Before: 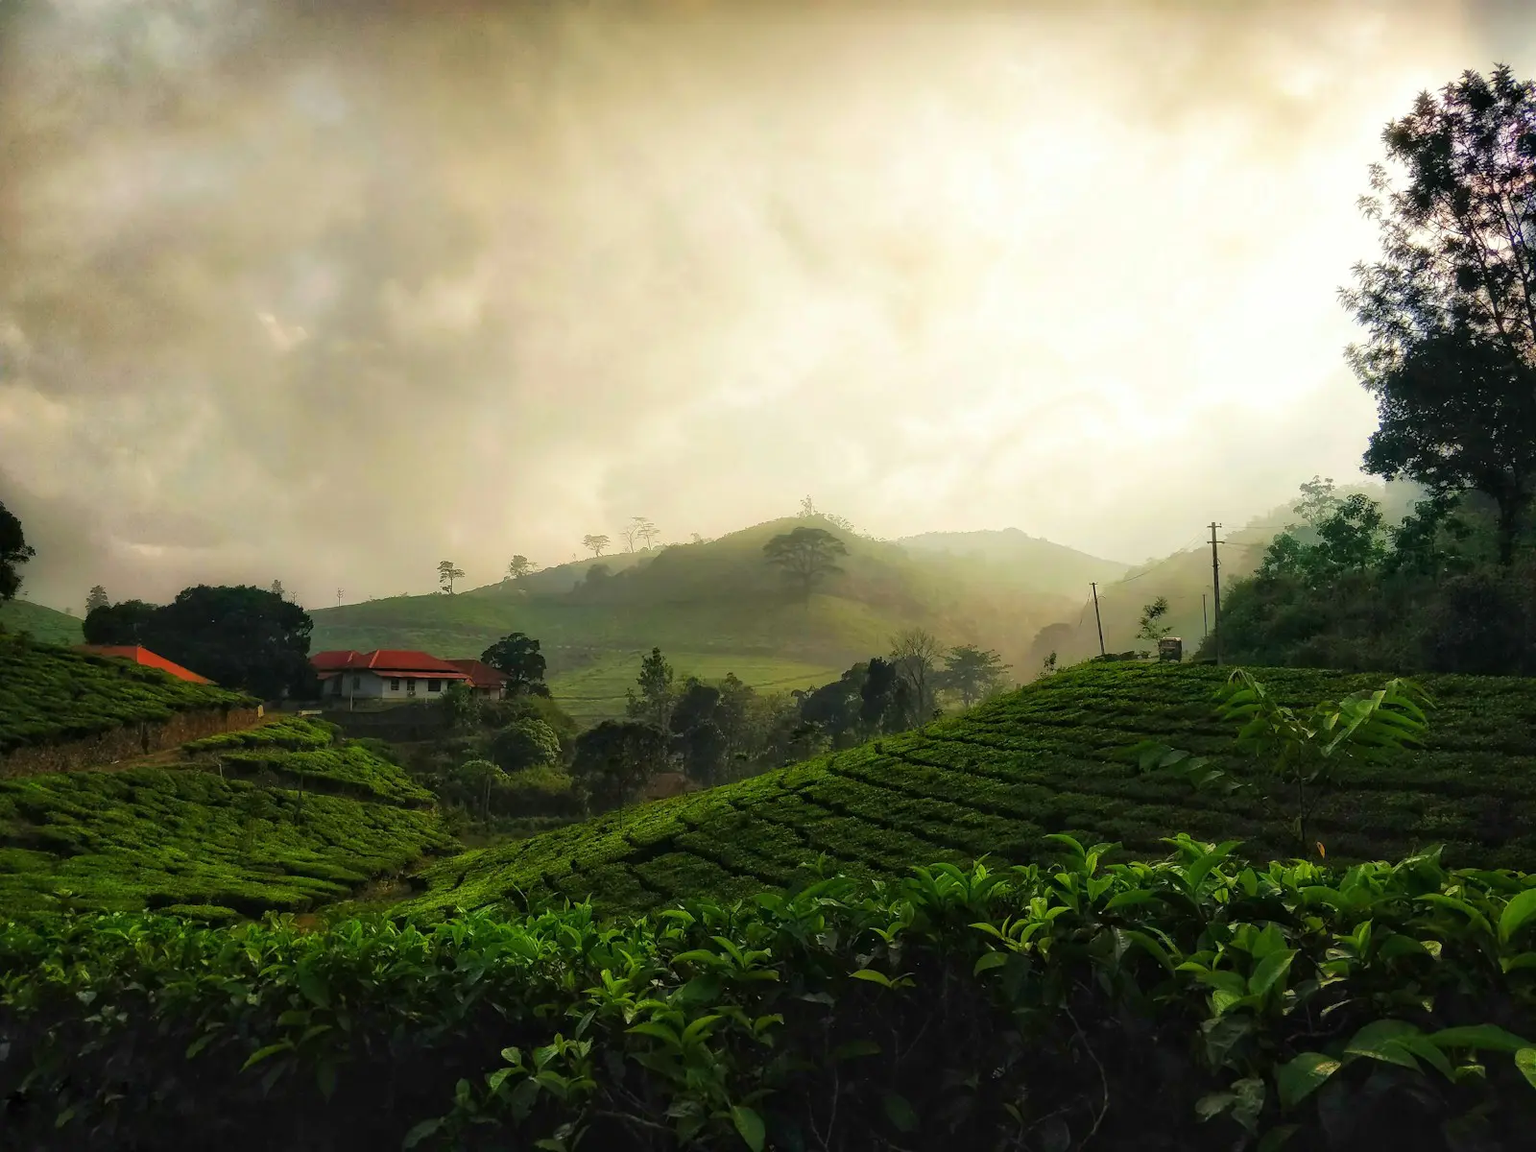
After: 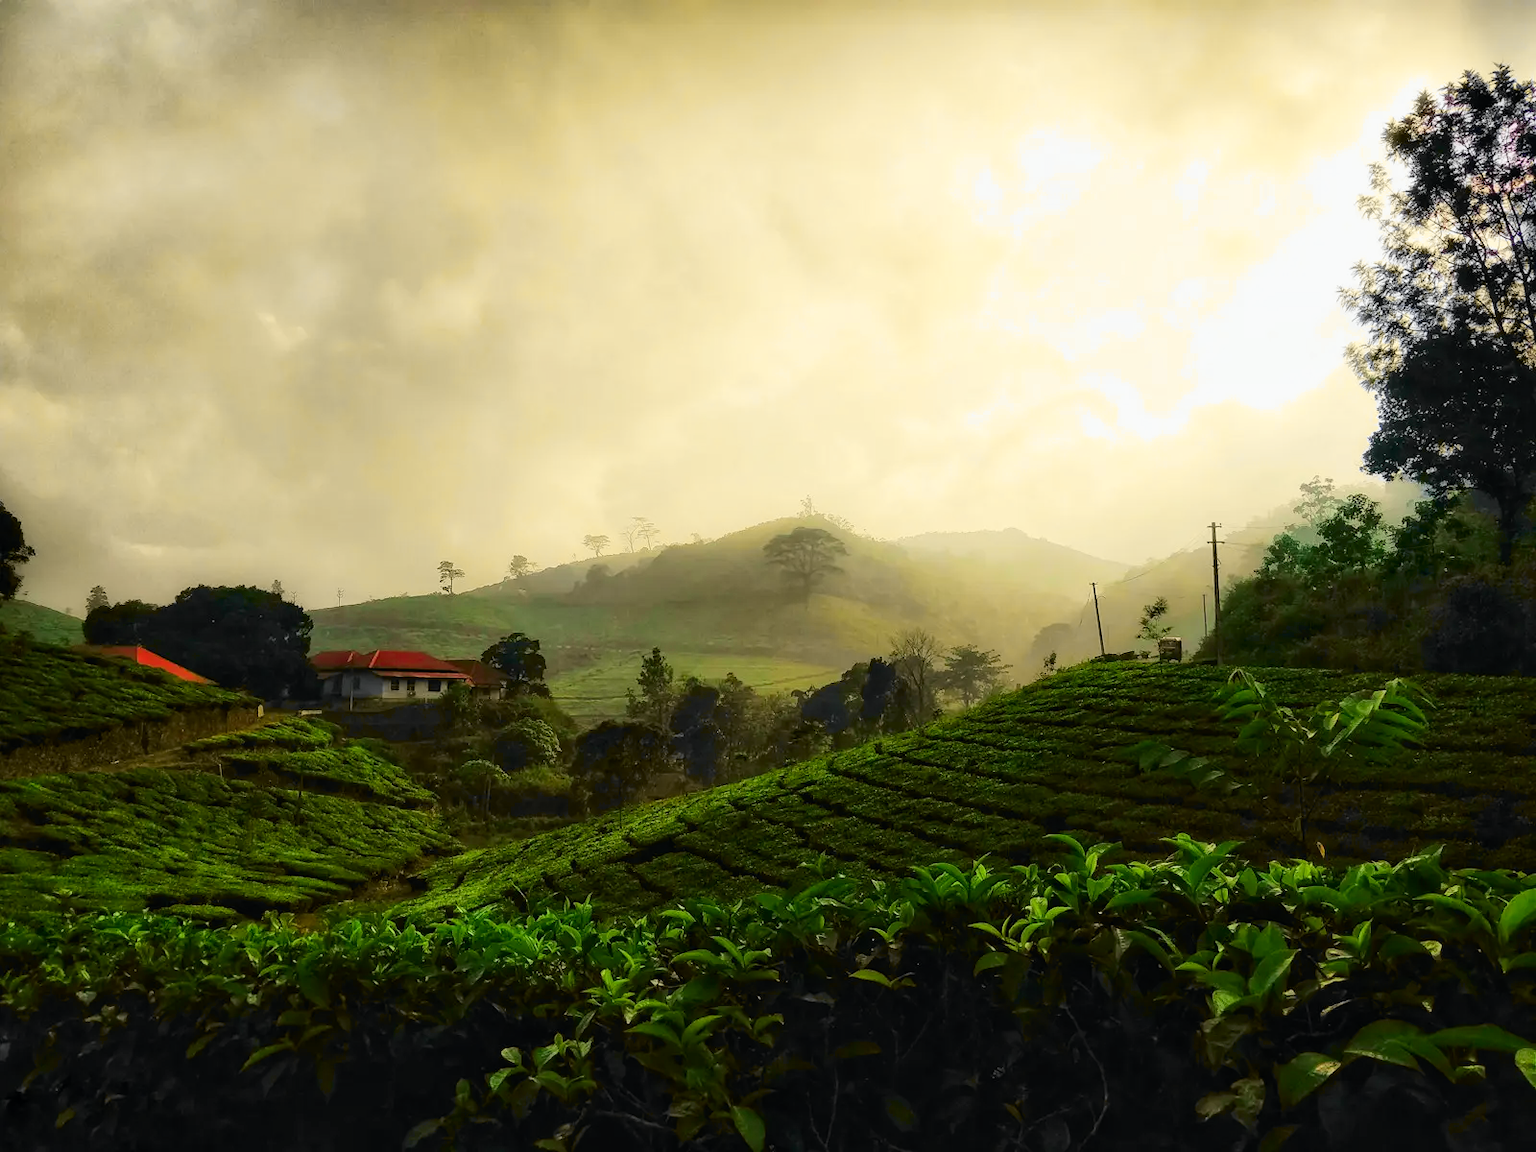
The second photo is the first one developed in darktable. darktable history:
tone curve: curves: ch0 [(0, 0) (0.071, 0.047) (0.266, 0.26) (0.483, 0.554) (0.753, 0.811) (1, 0.983)]; ch1 [(0, 0) (0.346, 0.307) (0.408, 0.387) (0.463, 0.465) (0.482, 0.493) (0.502, 0.499) (0.517, 0.502) (0.55, 0.548) (0.597, 0.61) (0.651, 0.698) (1, 1)]; ch2 [(0, 0) (0.346, 0.34) (0.434, 0.46) (0.485, 0.494) (0.5, 0.498) (0.517, 0.506) (0.526, 0.545) (0.583, 0.61) (0.625, 0.659) (1, 1)], color space Lab, independent channels, preserve colors none
